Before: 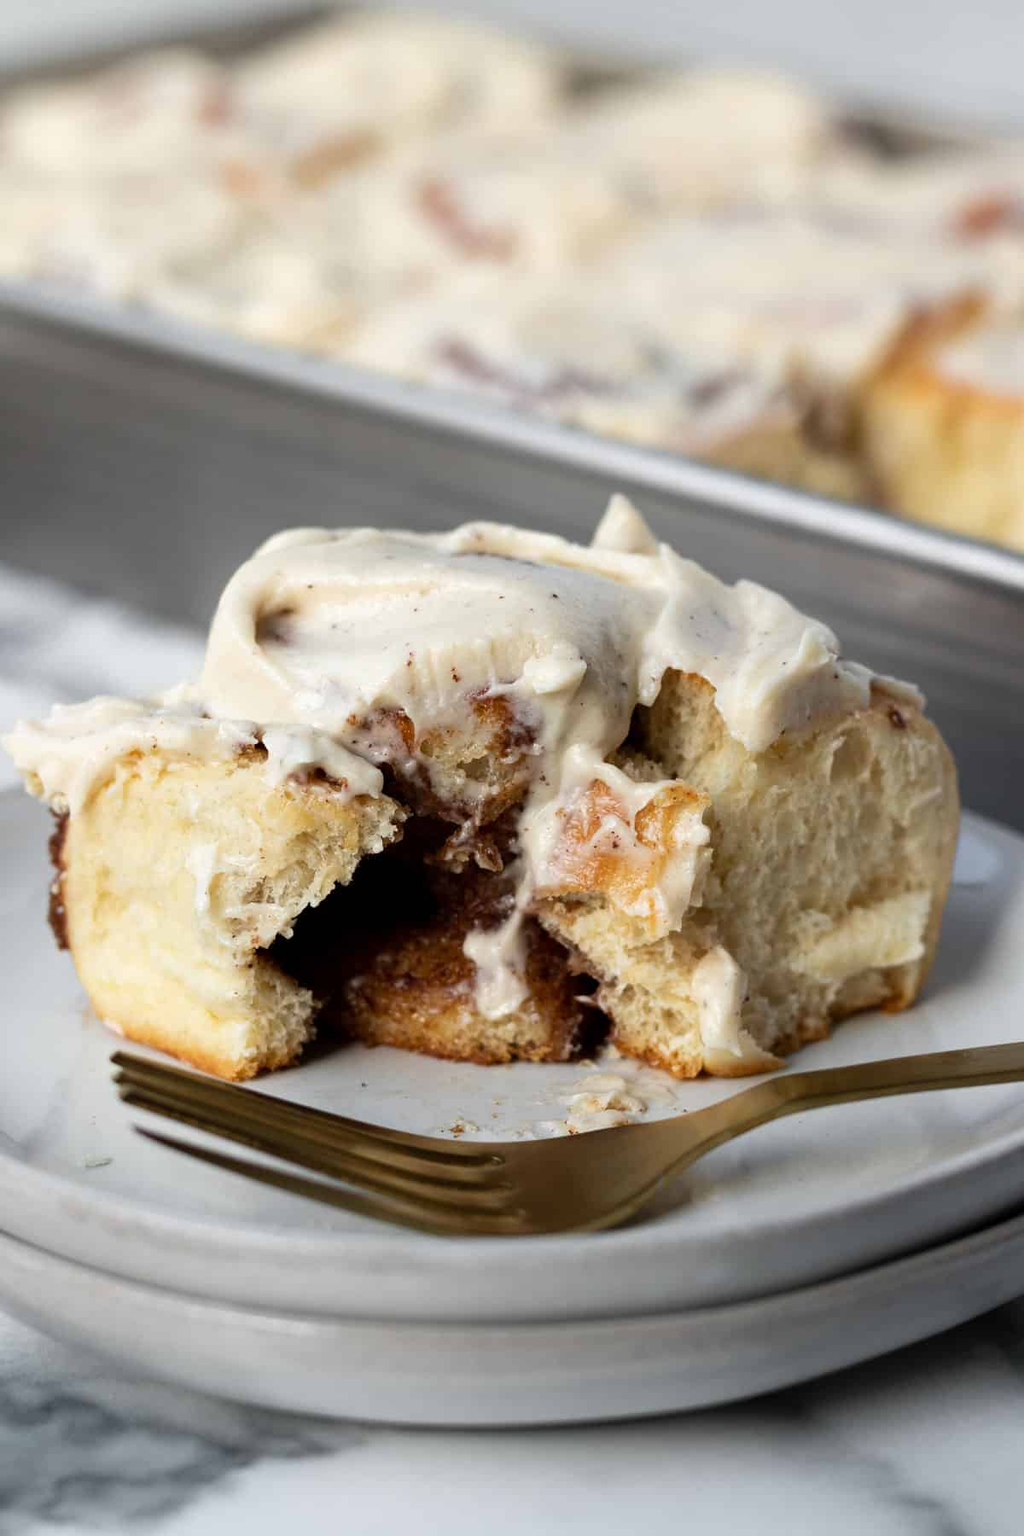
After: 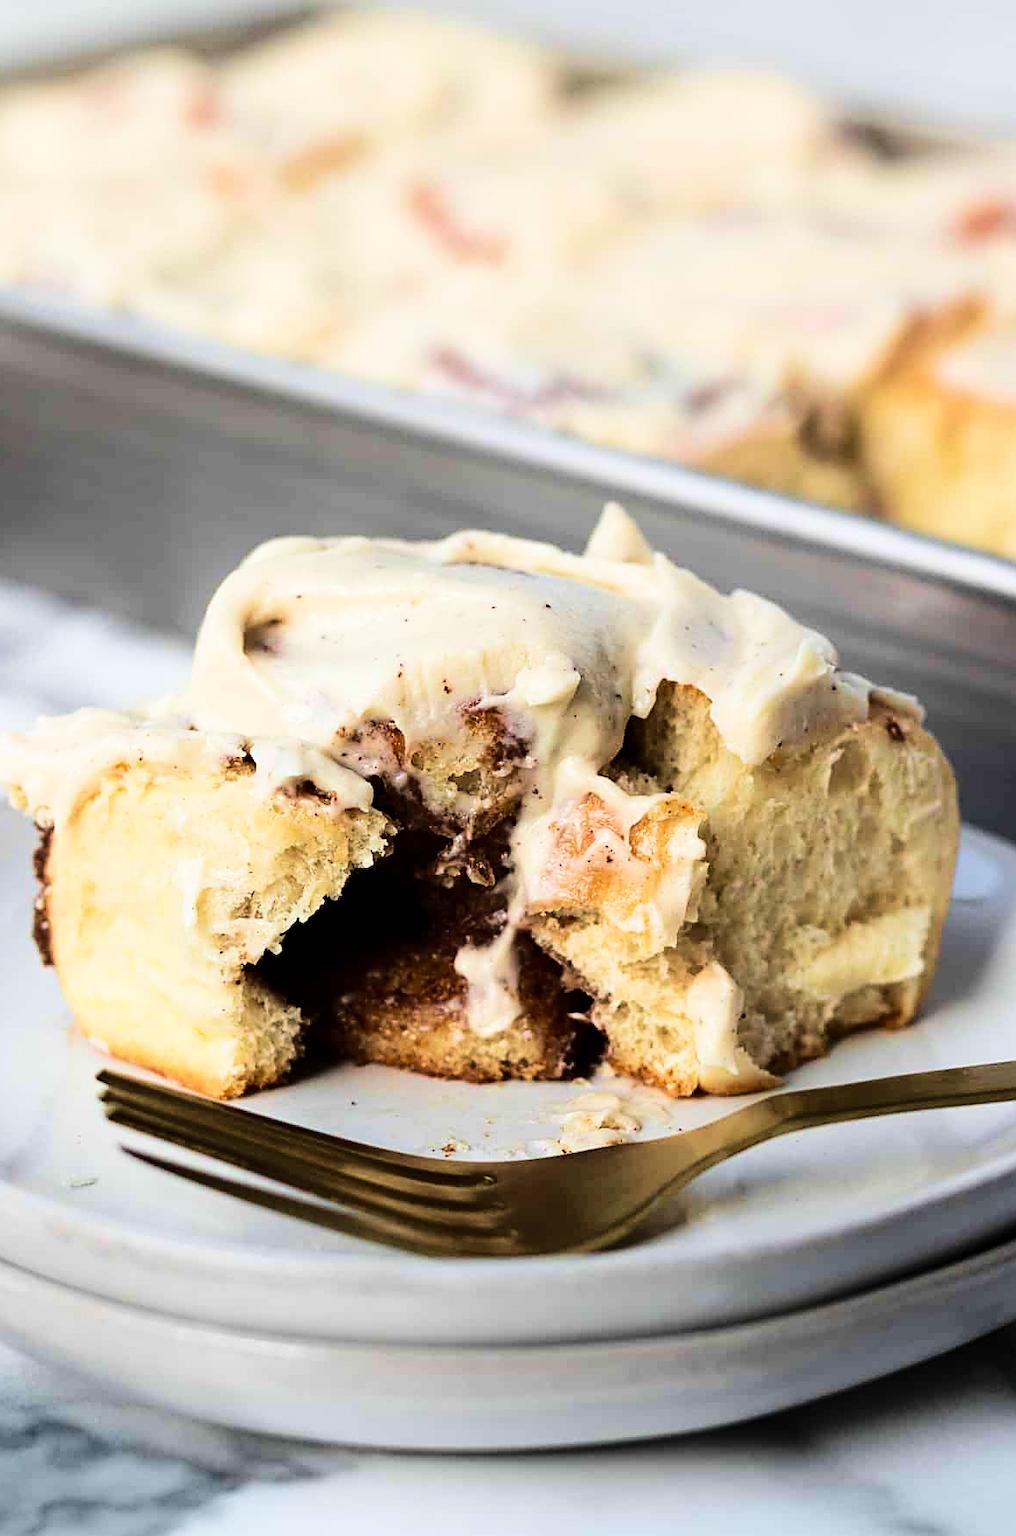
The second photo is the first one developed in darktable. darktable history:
crop and rotate: left 1.652%, right 0.725%, bottom 1.633%
sharpen: on, module defaults
base curve: curves: ch0 [(0, 0) (0.036, 0.025) (0.121, 0.166) (0.206, 0.329) (0.605, 0.79) (1, 1)]
velvia: strength 44.63%
